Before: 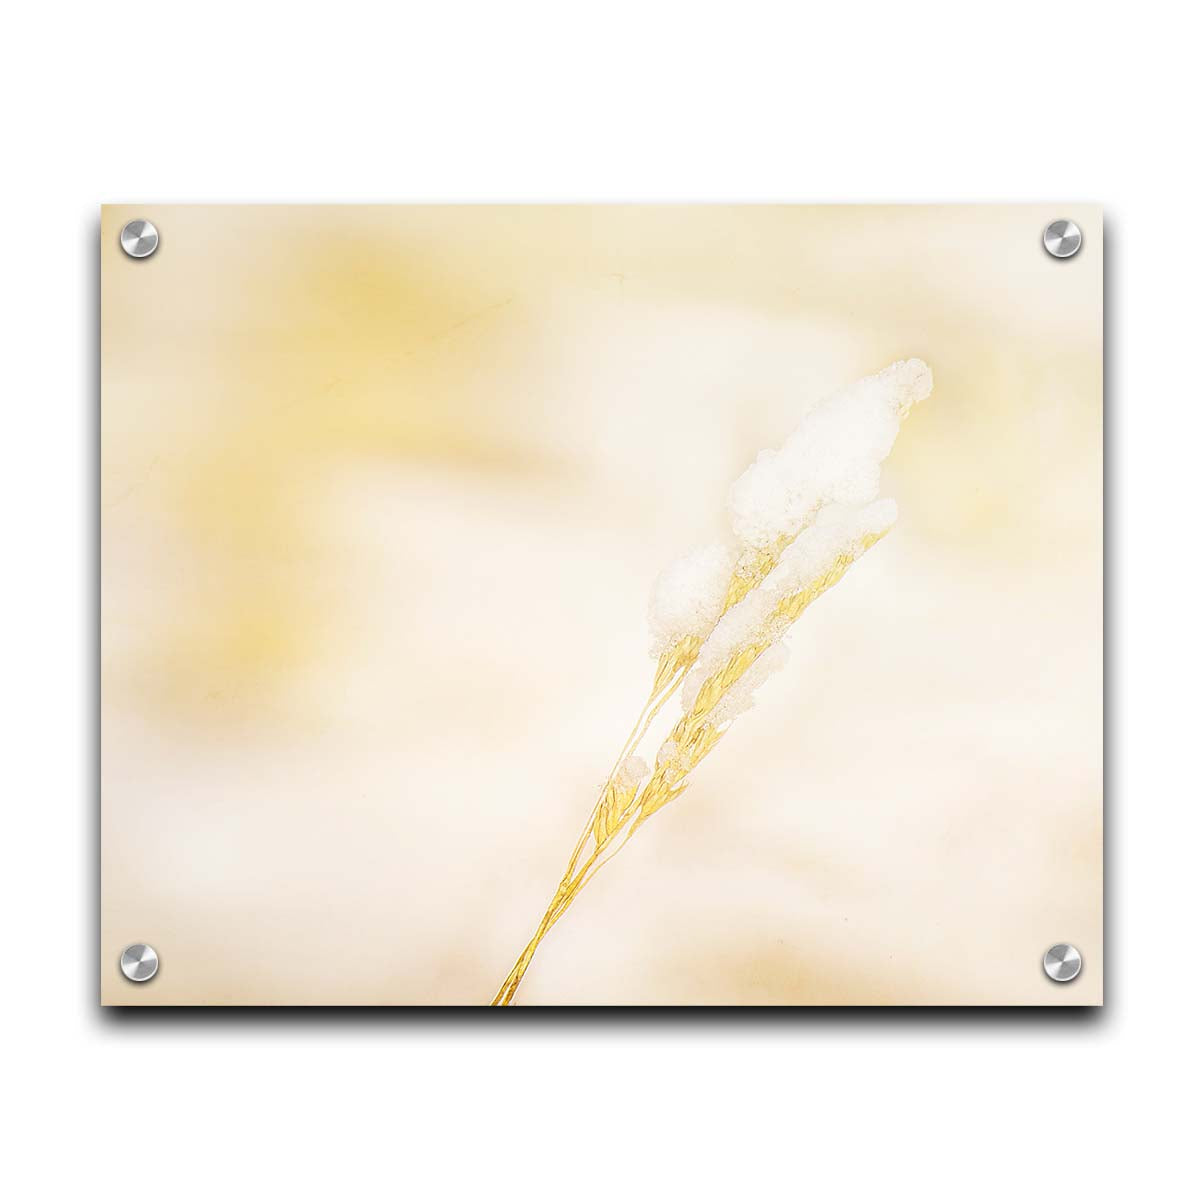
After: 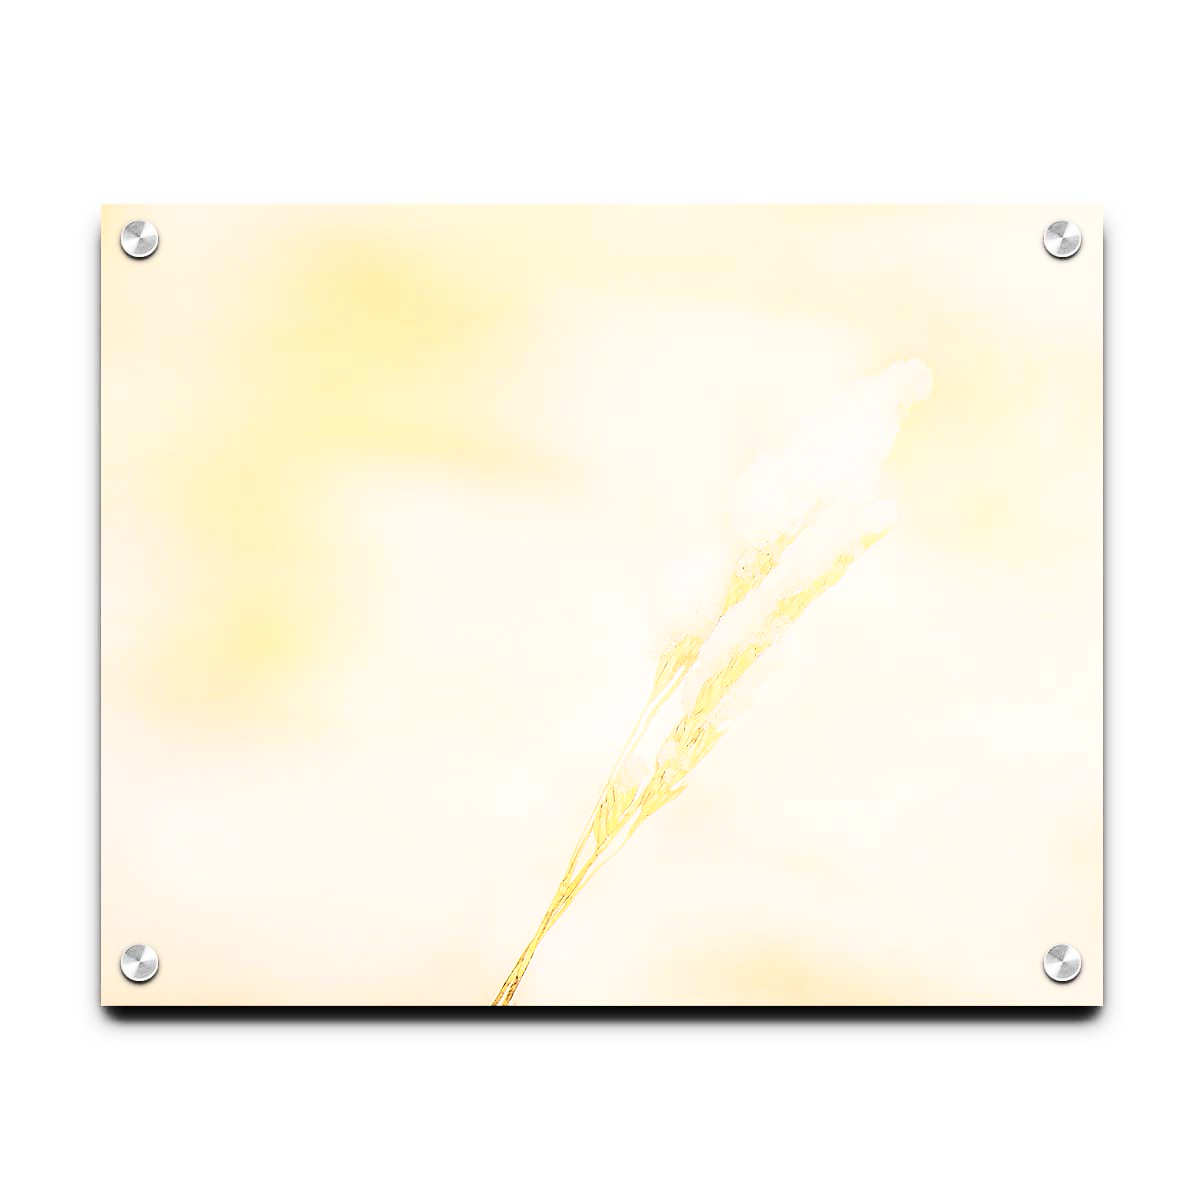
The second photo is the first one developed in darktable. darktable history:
contrast brightness saturation: contrast 0.482, saturation -0.101
